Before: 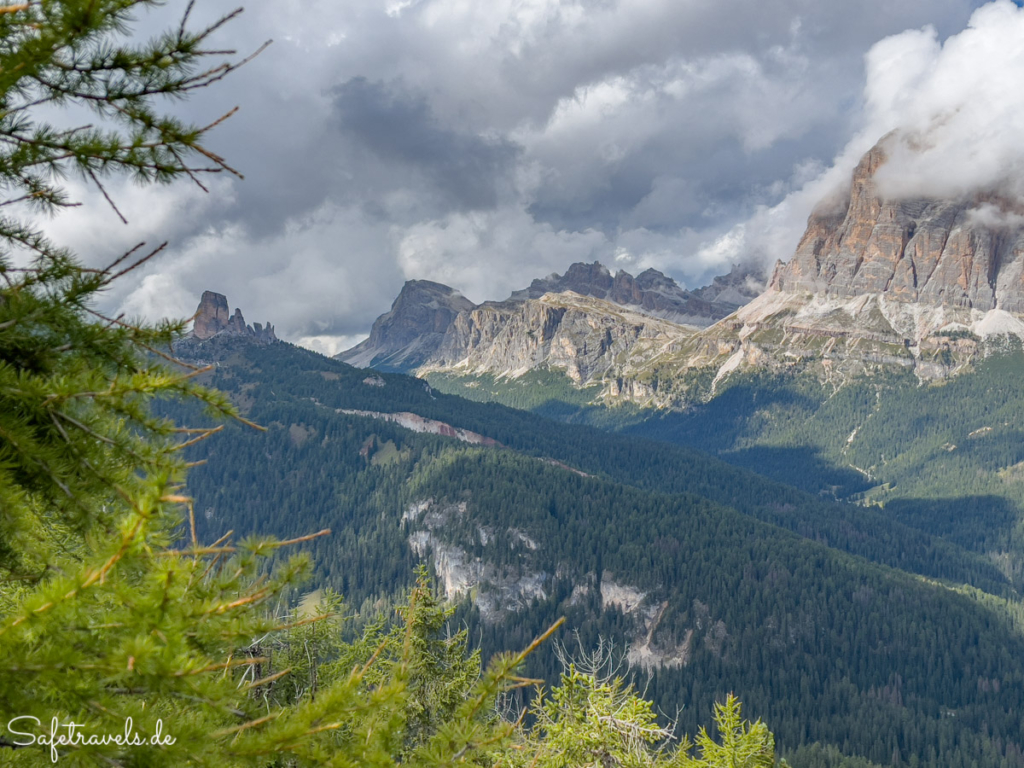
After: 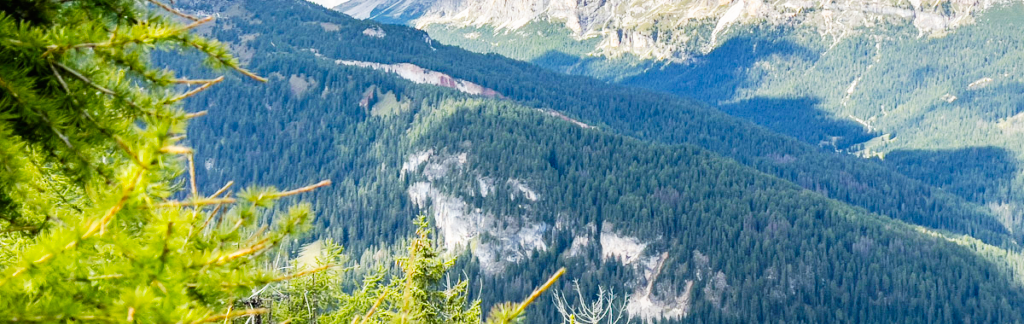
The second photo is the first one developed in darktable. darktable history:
crop: top 45.553%, bottom 12.208%
base curve: curves: ch0 [(0, 0) (0.007, 0.004) (0.027, 0.03) (0.046, 0.07) (0.207, 0.54) (0.442, 0.872) (0.673, 0.972) (1, 1)], preserve colors none
